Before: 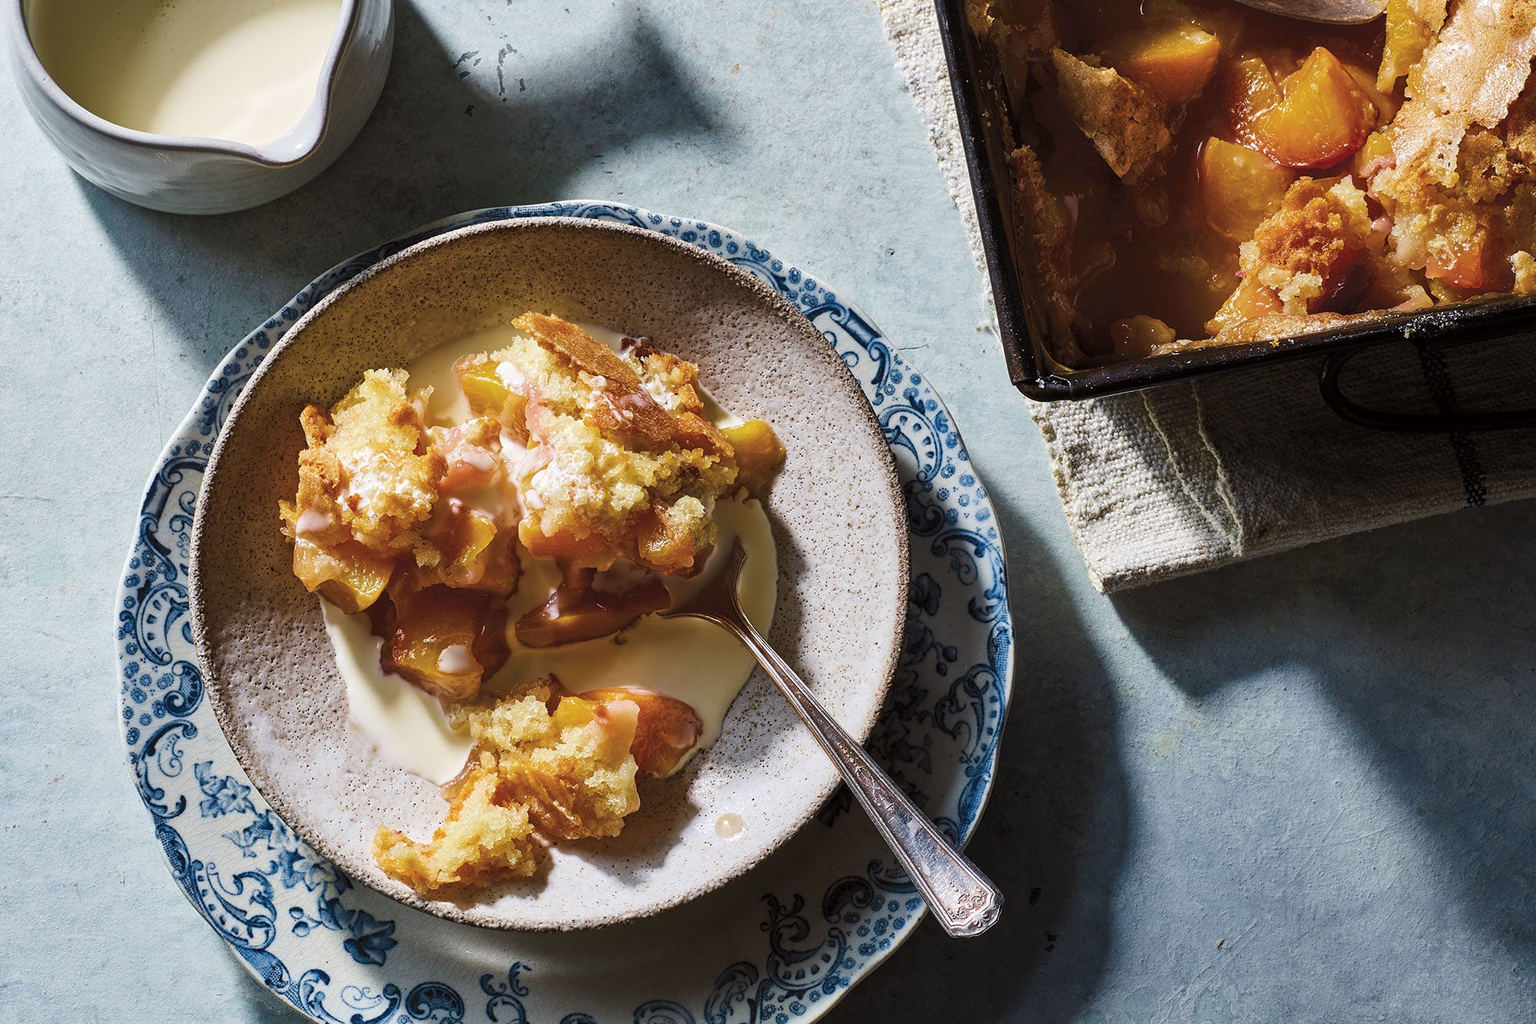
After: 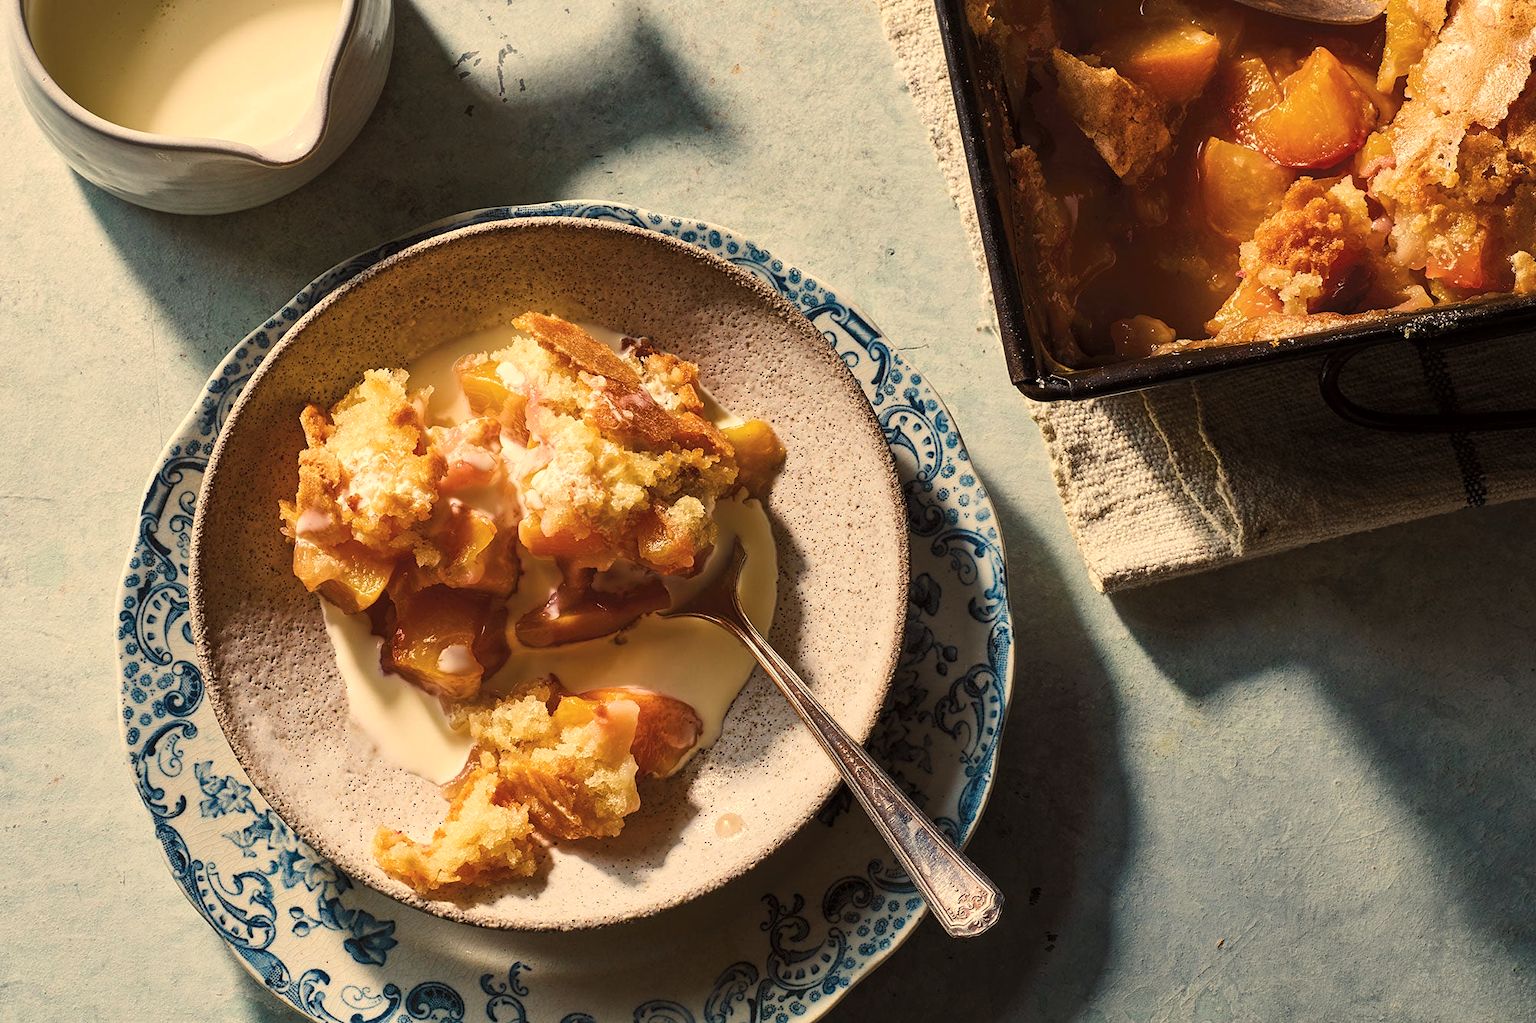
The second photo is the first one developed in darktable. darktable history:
exposure: compensate exposure bias true, compensate highlight preservation false
color balance rgb: global vibrance 10%
white balance: red 1.138, green 0.996, blue 0.812
